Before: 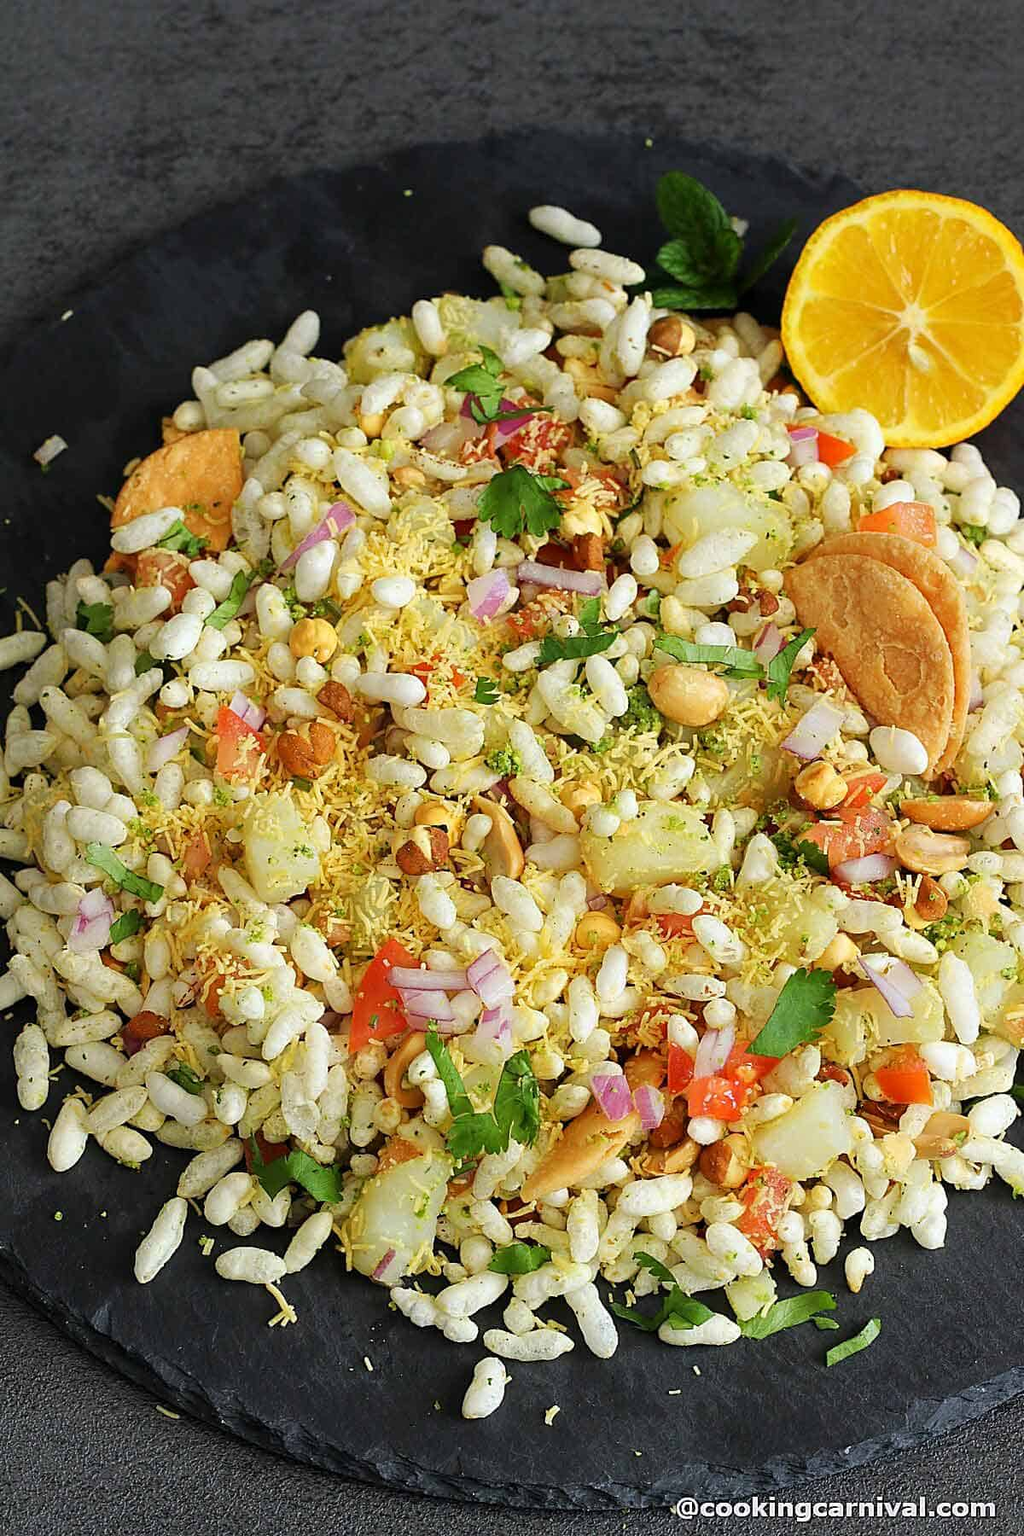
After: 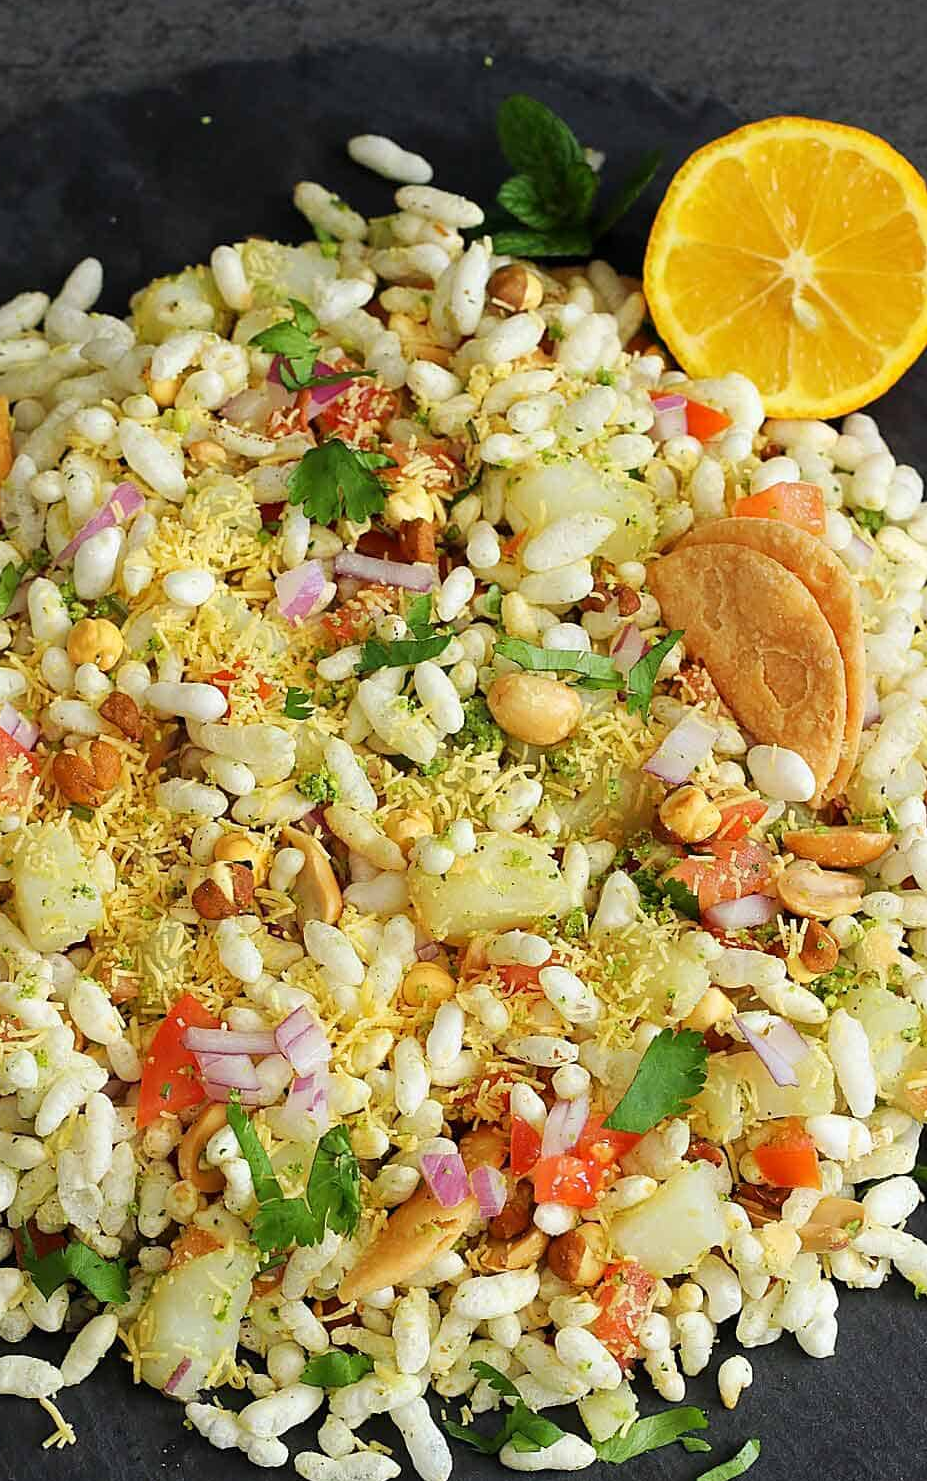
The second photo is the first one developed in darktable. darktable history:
crop: left 22.675%, top 5.893%, bottom 11.792%
